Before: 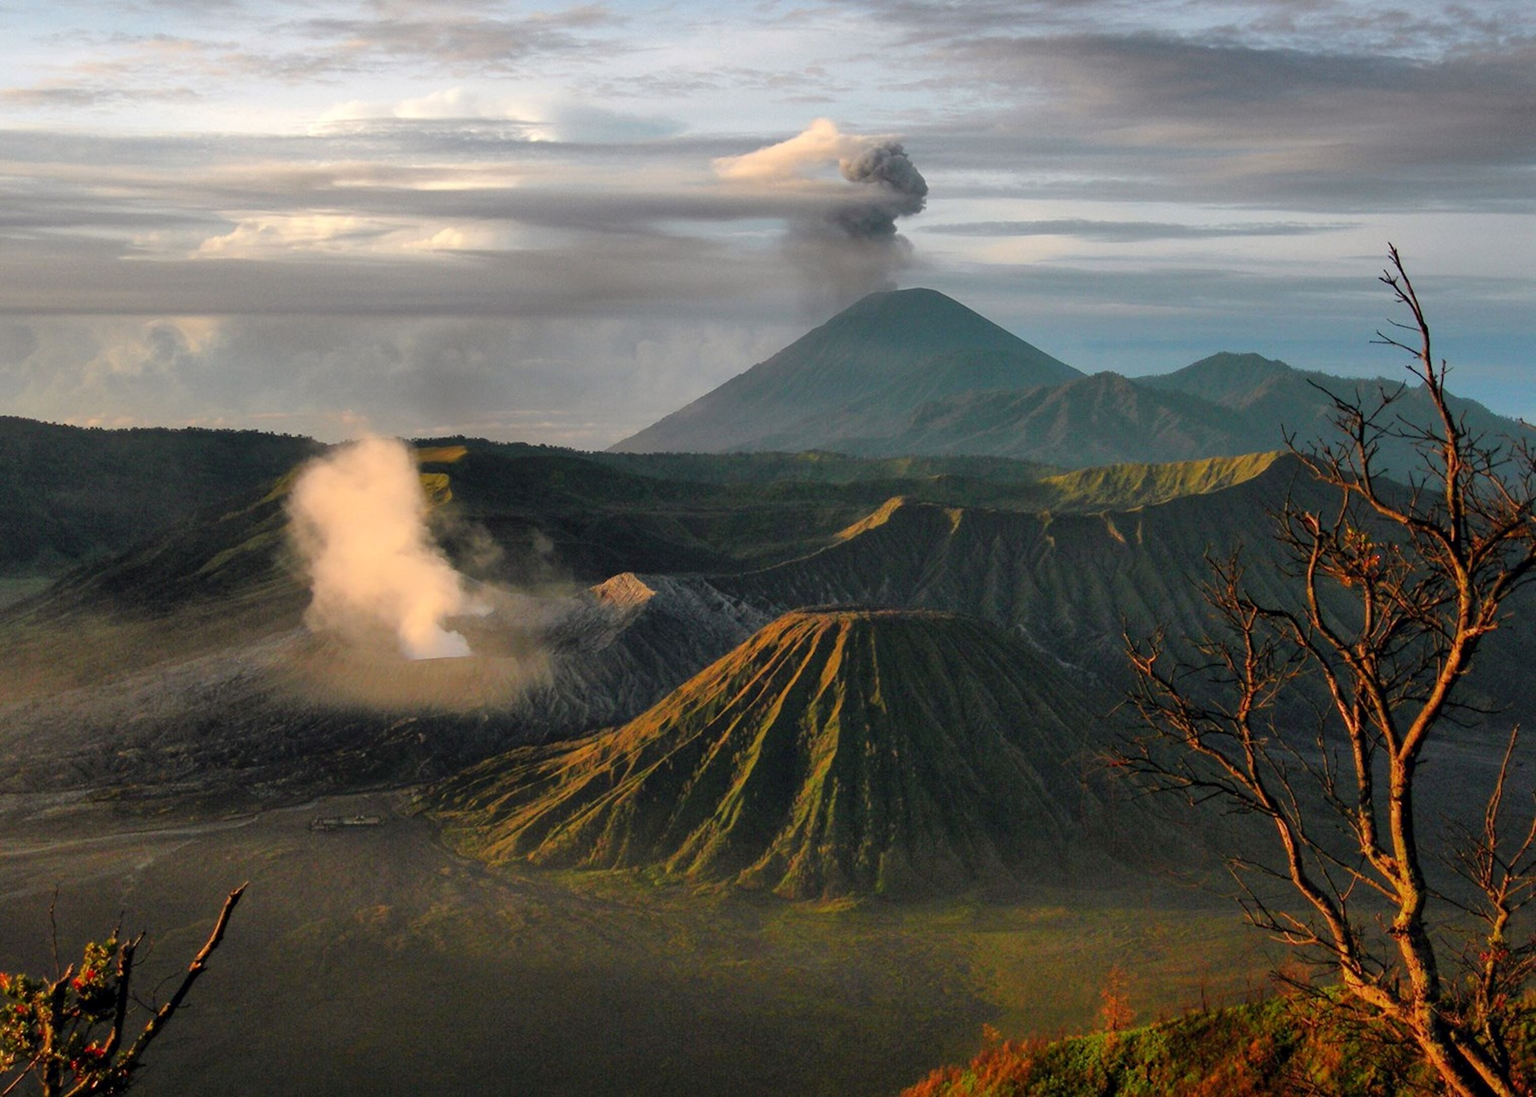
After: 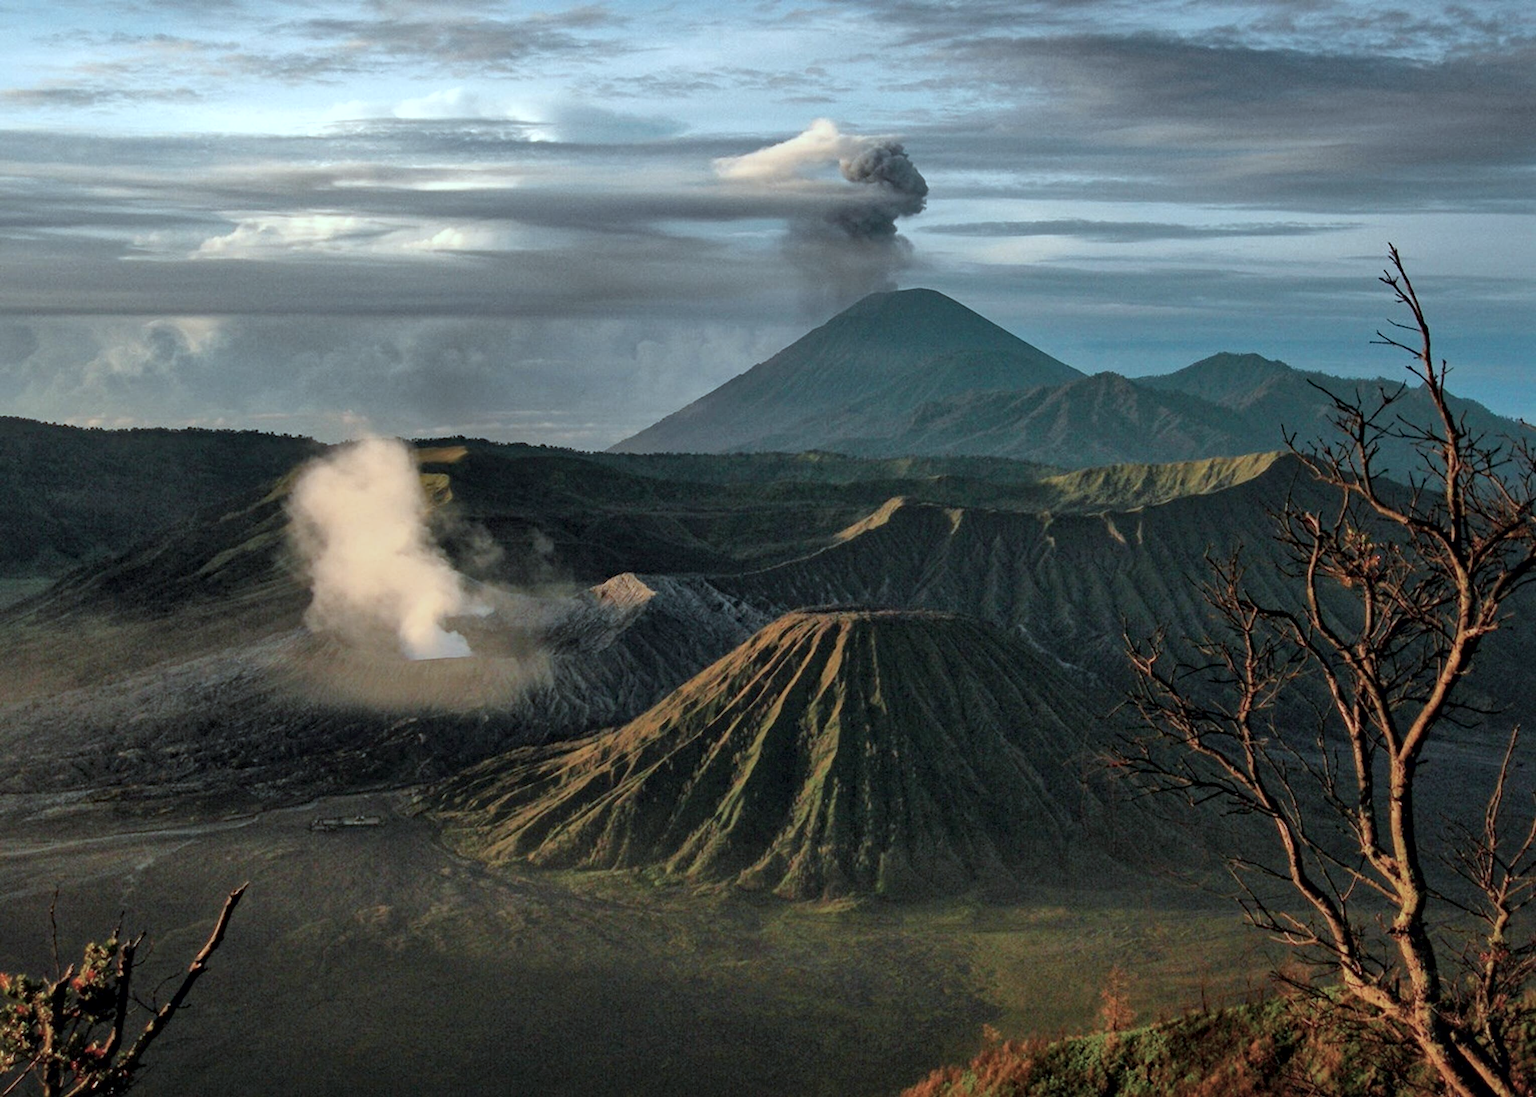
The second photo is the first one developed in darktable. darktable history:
haze removal: strength 0.279, distance 0.251, adaptive false
local contrast: mode bilateral grid, contrast 20, coarseness 49, detail 129%, midtone range 0.2
color correction: highlights a* -13.17, highlights b* -17.6, saturation 0.695
